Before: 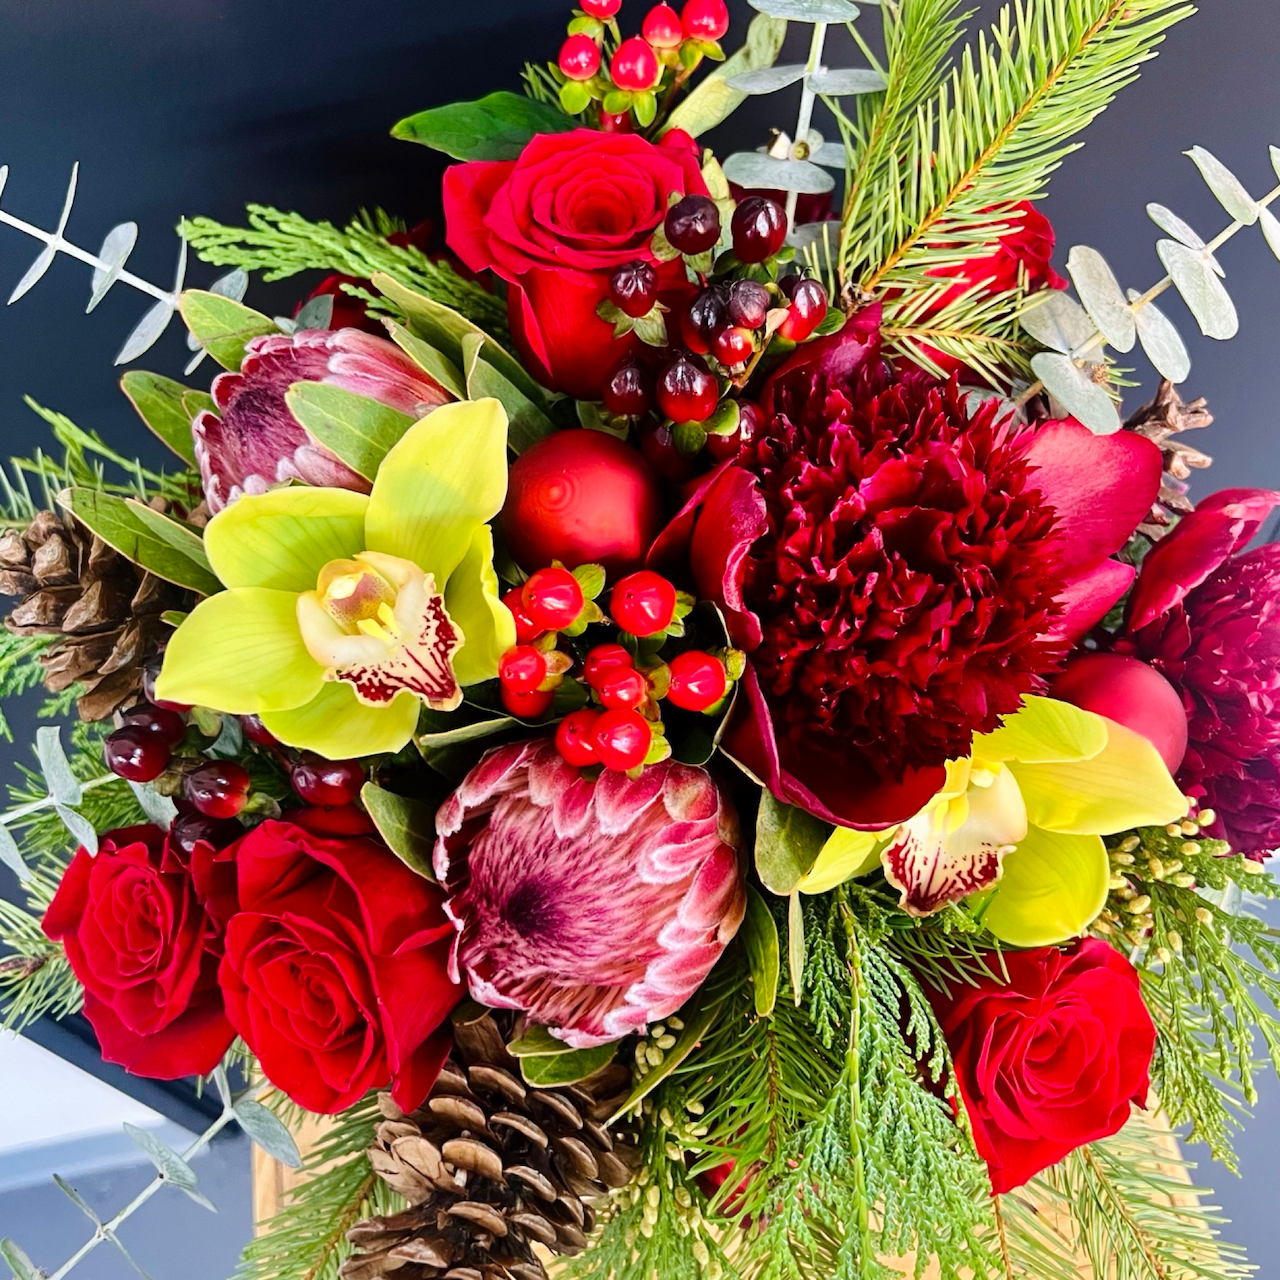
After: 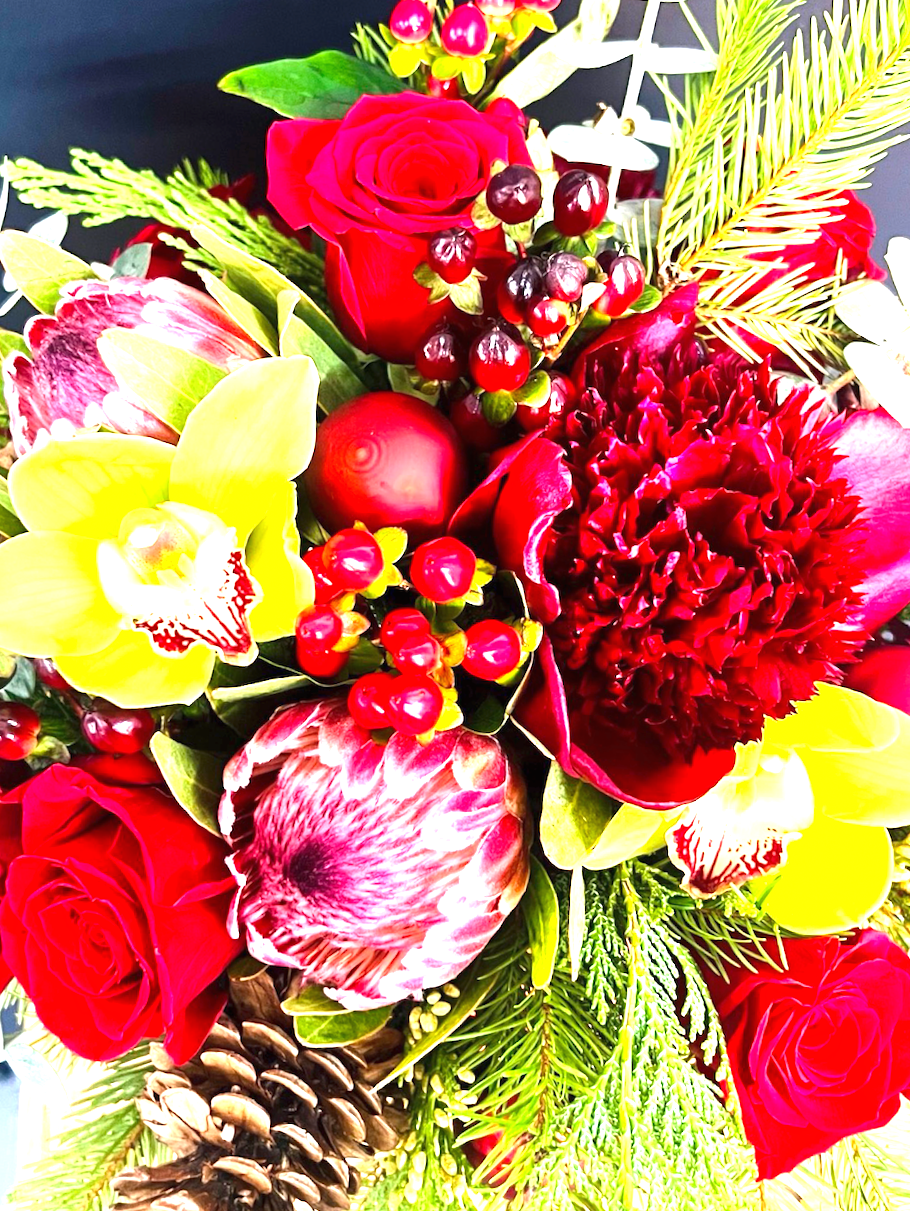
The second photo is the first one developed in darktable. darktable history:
crop and rotate: angle -3.29°, left 13.954%, top 0.022%, right 10.948%, bottom 0.084%
exposure: black level correction 0, exposure 1.739 EV, compensate highlight preservation false
